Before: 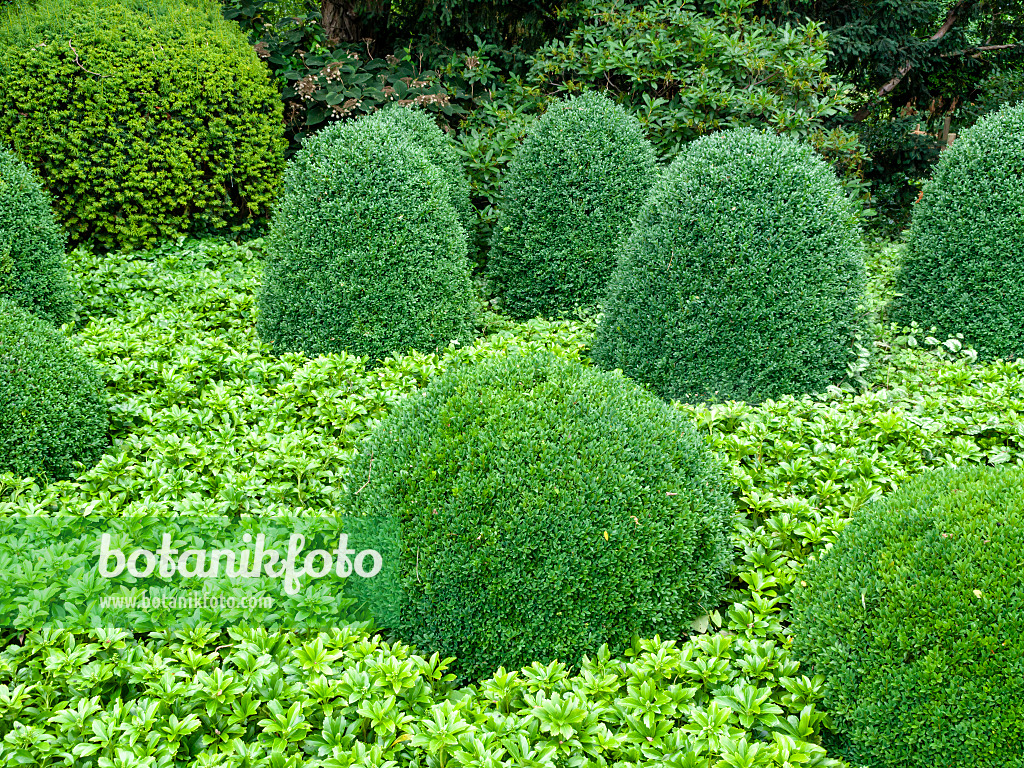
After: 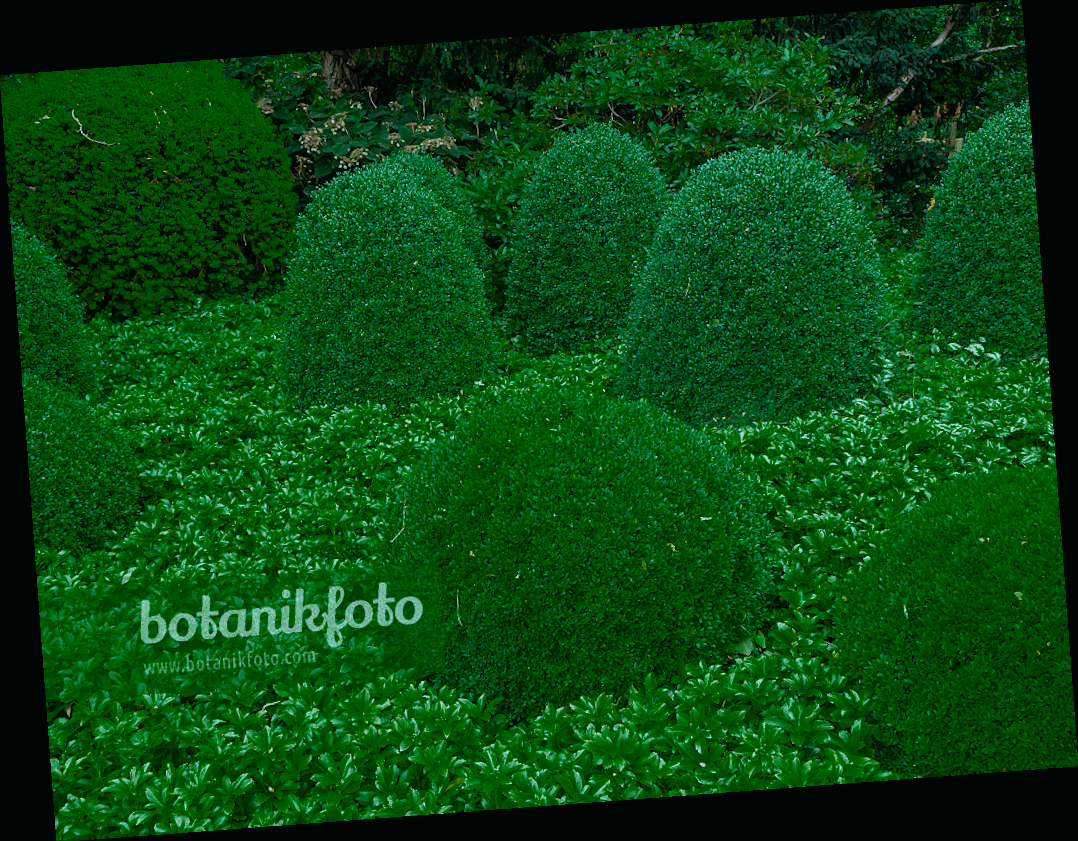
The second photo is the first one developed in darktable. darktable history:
color balance: mode lift, gamma, gain (sRGB), lift [0.997, 0.979, 1.021, 1.011], gamma [1, 1.084, 0.916, 0.998], gain [1, 0.87, 1.13, 1.101], contrast 4.55%, contrast fulcrum 38.24%, output saturation 104.09%
color zones: curves: ch0 [(0.25, 0.5) (0.347, 0.092) (0.75, 0.5)]; ch1 [(0.25, 0.5) (0.33, 0.51) (0.75, 0.5)]
rotate and perspective: rotation -4.25°, automatic cropping off
